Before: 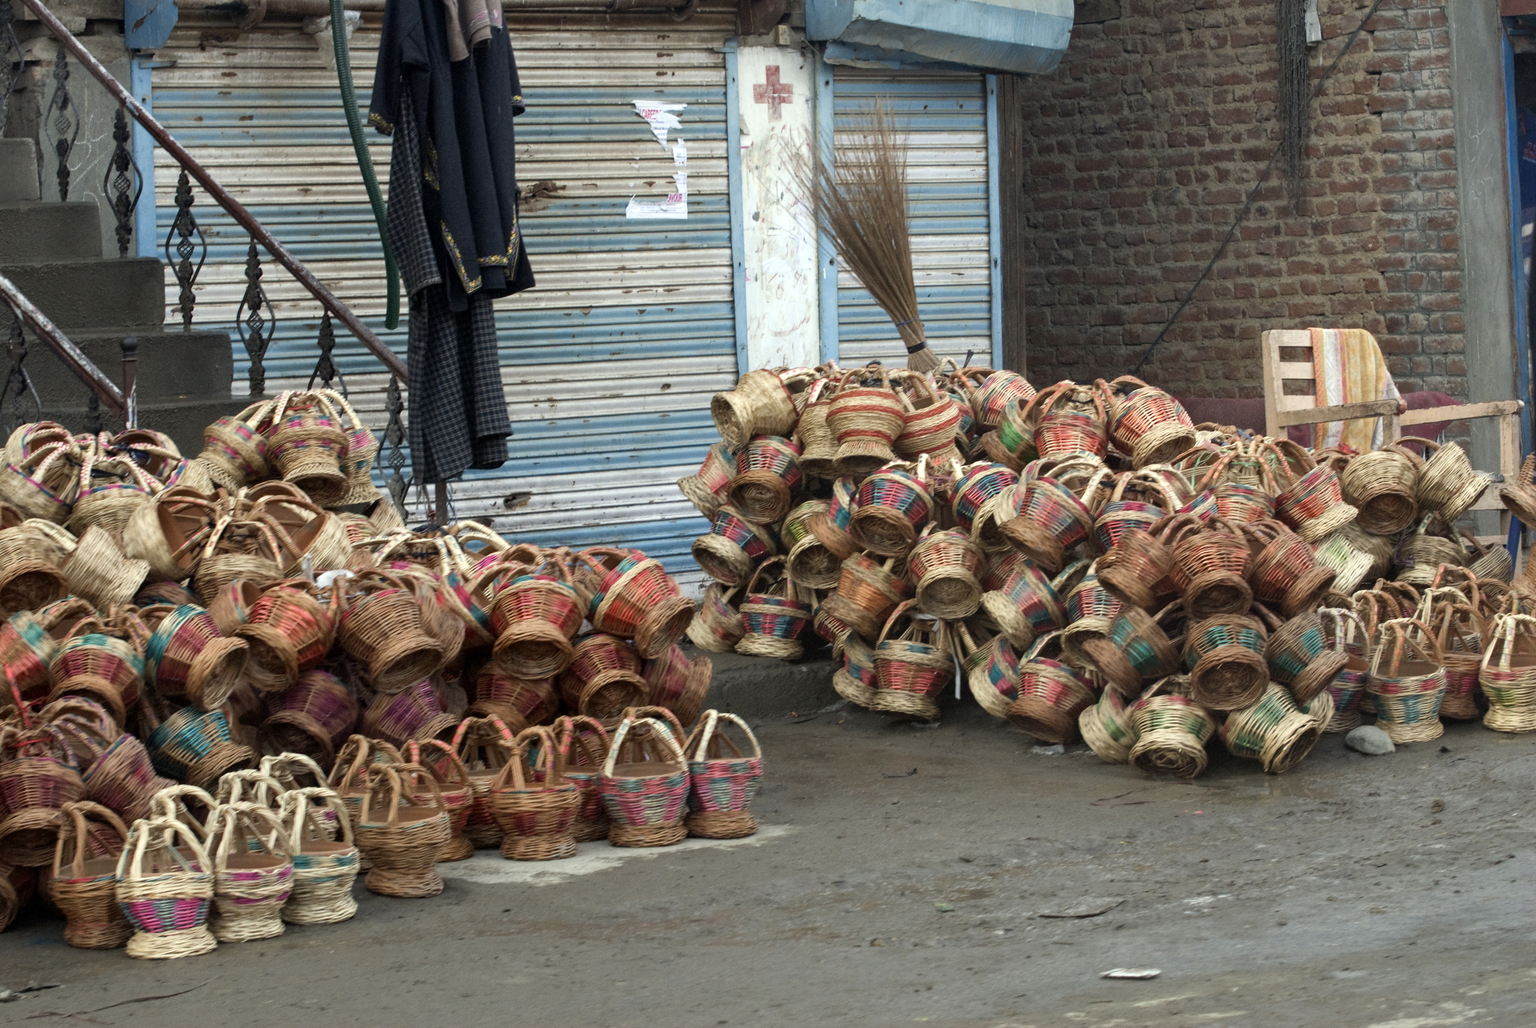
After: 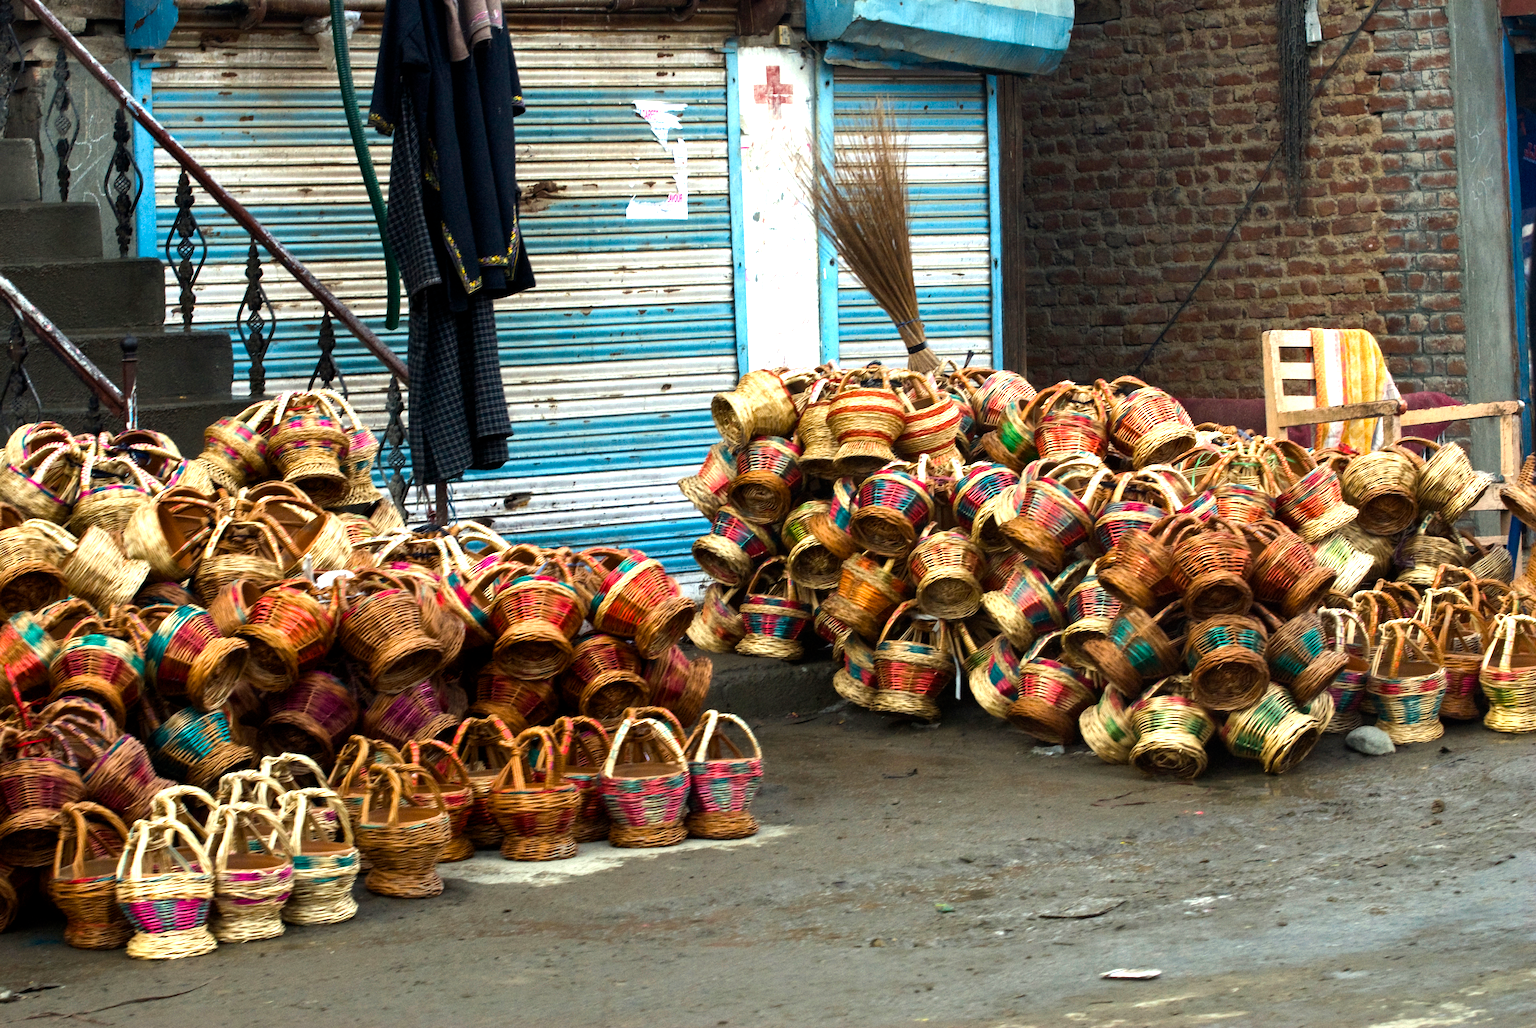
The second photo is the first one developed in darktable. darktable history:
color balance rgb: shadows lift › luminance -20.292%, linear chroma grading › global chroma 9.001%, perceptual saturation grading › global saturation 30.23%, perceptual brilliance grading › global brilliance -5.601%, perceptual brilliance grading › highlights 24.594%, perceptual brilliance grading › mid-tones 7.279%, perceptual brilliance grading › shadows -4.878%, global vibrance 25.058%, contrast 9.485%
